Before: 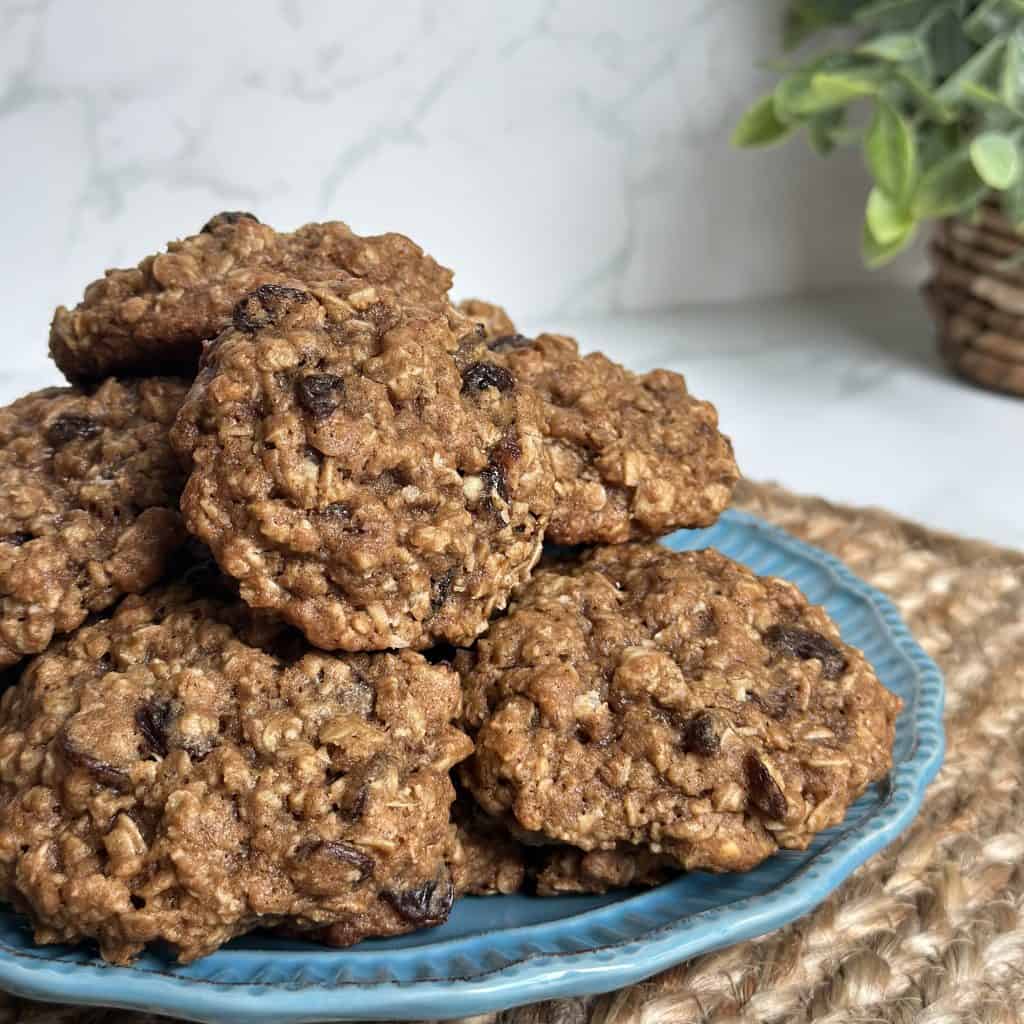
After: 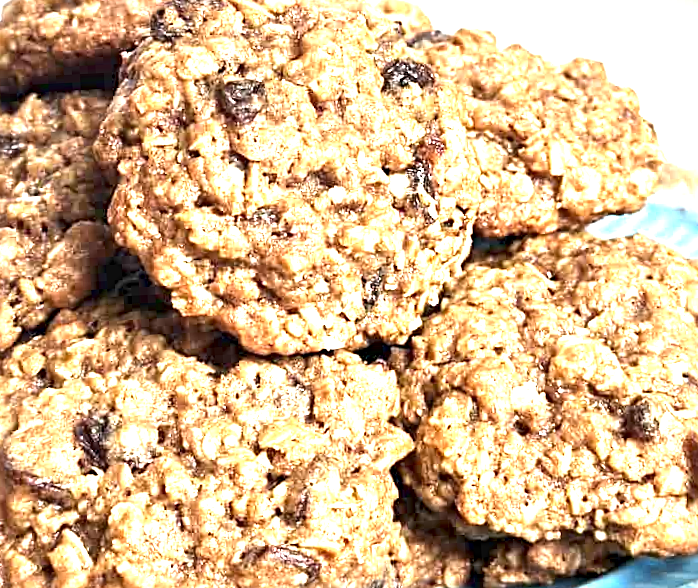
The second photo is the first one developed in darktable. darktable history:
rotate and perspective: rotation -3°, crop left 0.031, crop right 0.968, crop top 0.07, crop bottom 0.93
exposure: exposure 2.207 EV, compensate highlight preservation false
sharpen: radius 4
crop: left 6.488%, top 27.668%, right 24.183%, bottom 8.656%
